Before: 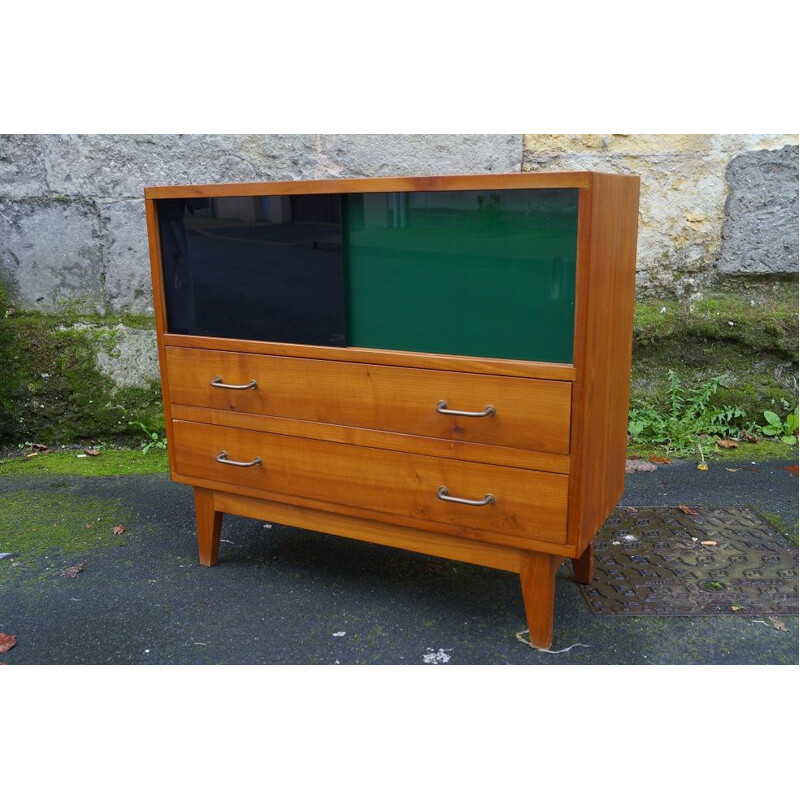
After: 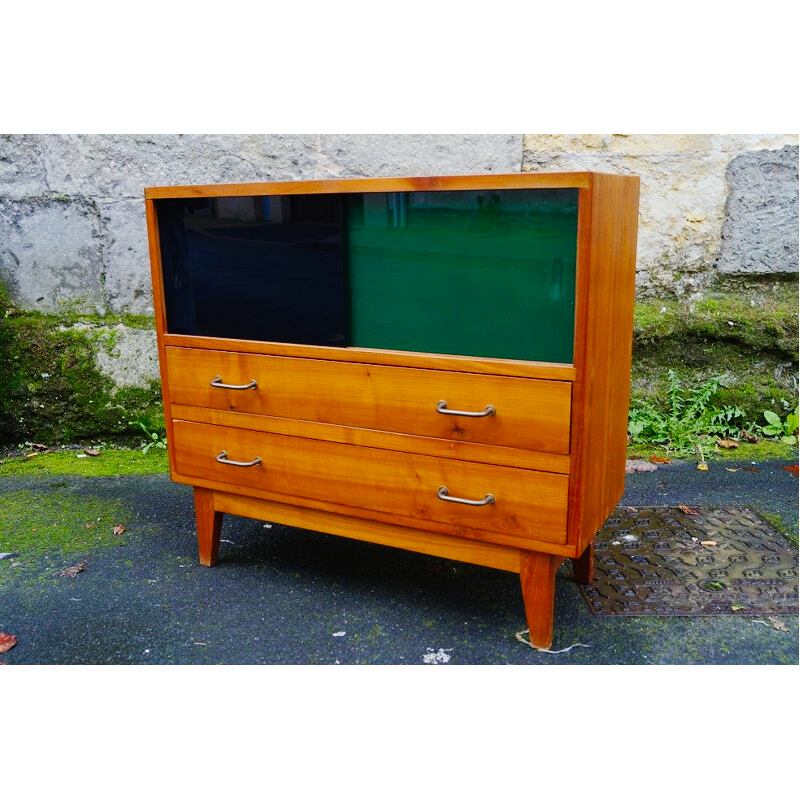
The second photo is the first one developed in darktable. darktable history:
tone curve: curves: ch0 [(0, 0) (0.003, 0.002) (0.011, 0.006) (0.025, 0.012) (0.044, 0.021) (0.069, 0.027) (0.1, 0.035) (0.136, 0.06) (0.177, 0.108) (0.224, 0.173) (0.277, 0.26) (0.335, 0.353) (0.399, 0.453) (0.468, 0.555) (0.543, 0.641) (0.623, 0.724) (0.709, 0.792) (0.801, 0.857) (0.898, 0.918) (1, 1)], preserve colors none
